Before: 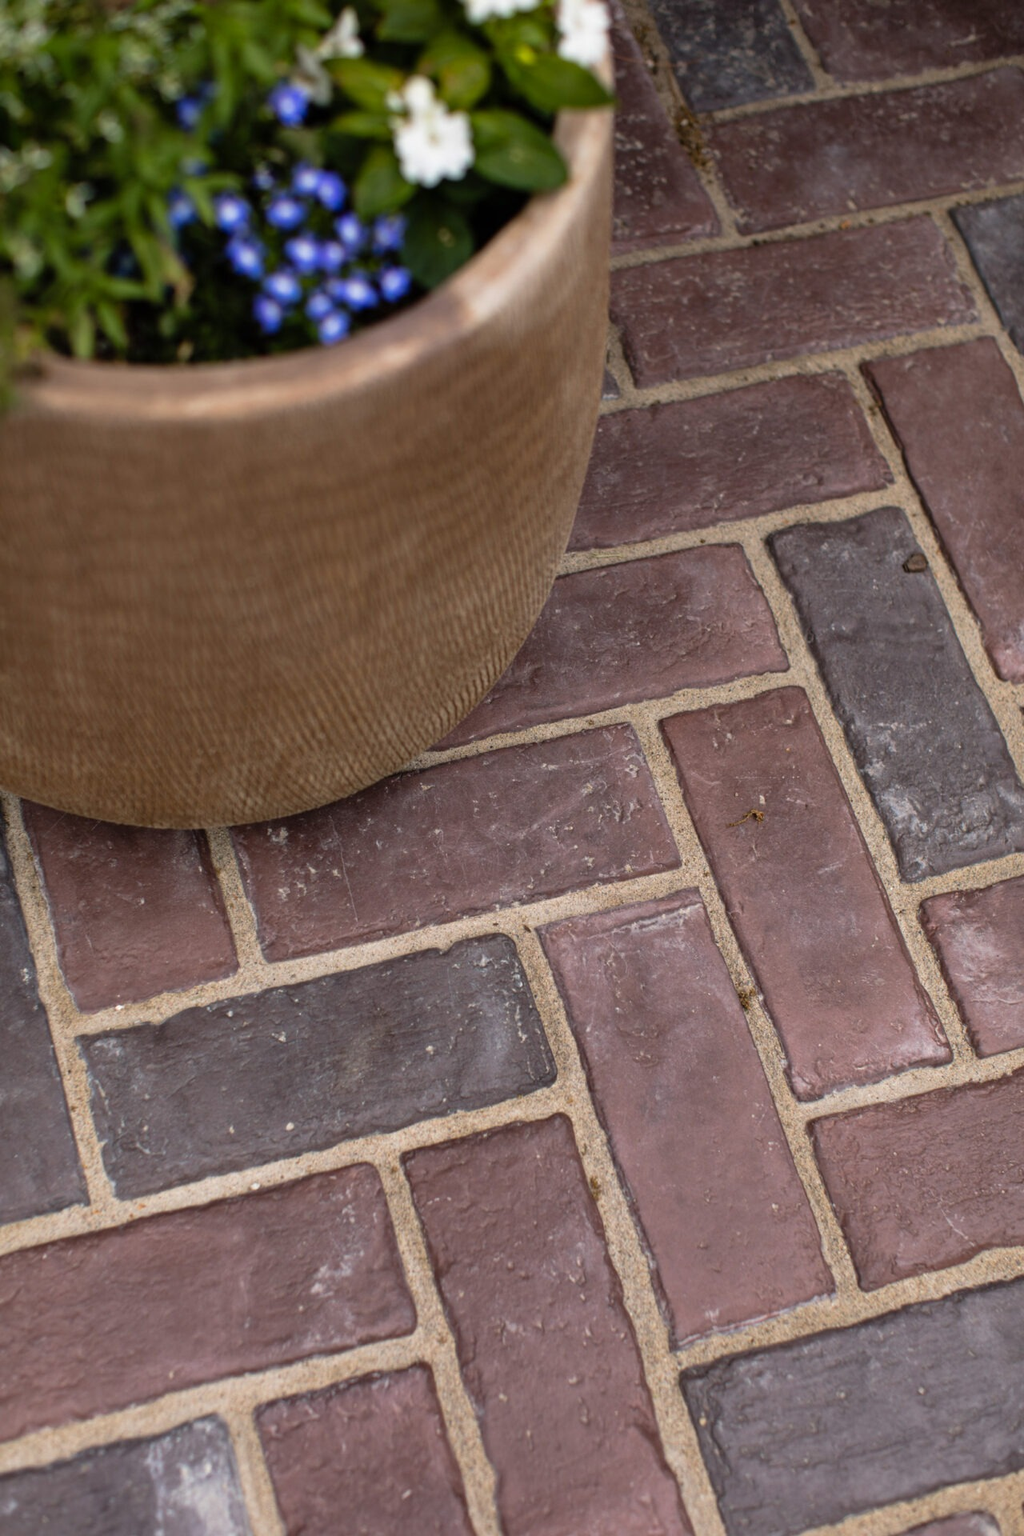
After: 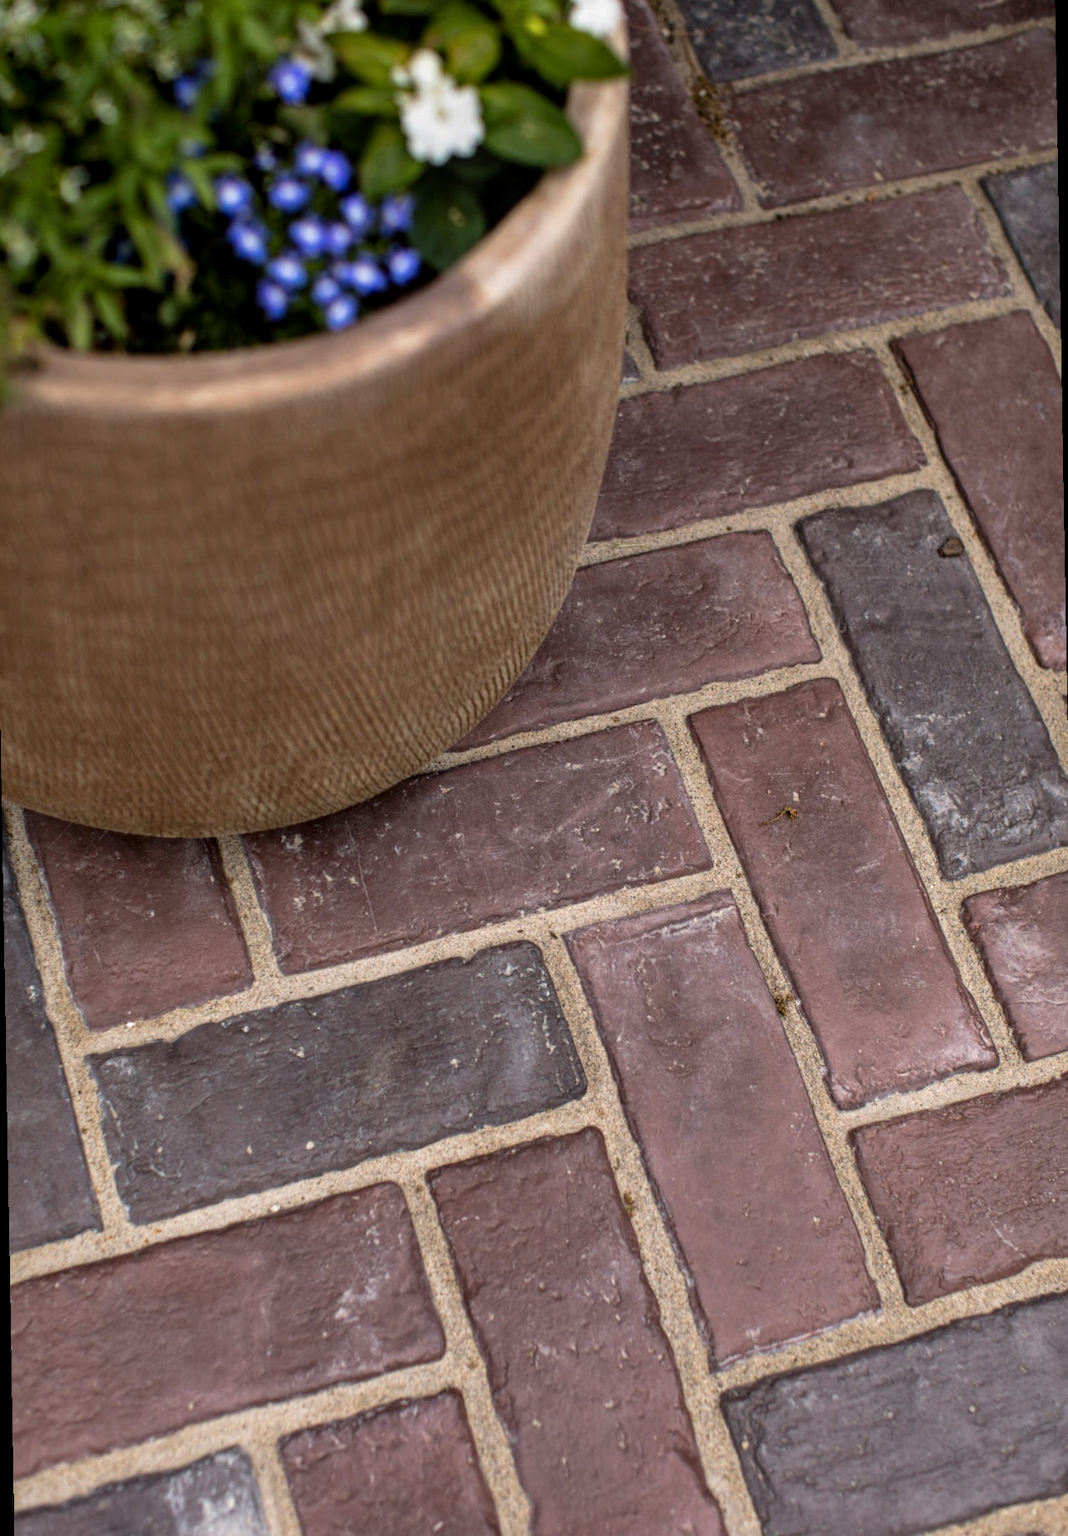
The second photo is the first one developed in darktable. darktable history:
local contrast: on, module defaults
rotate and perspective: rotation -1°, crop left 0.011, crop right 0.989, crop top 0.025, crop bottom 0.975
exposure: compensate exposure bias true, compensate highlight preservation false
